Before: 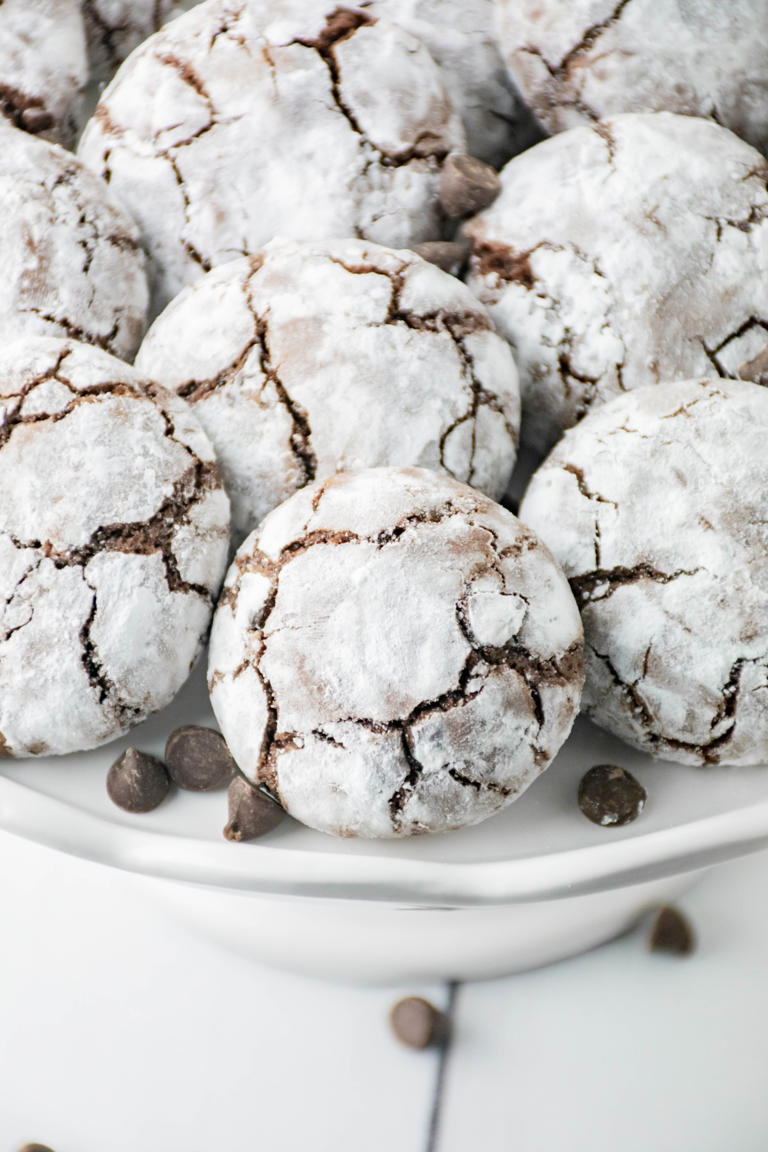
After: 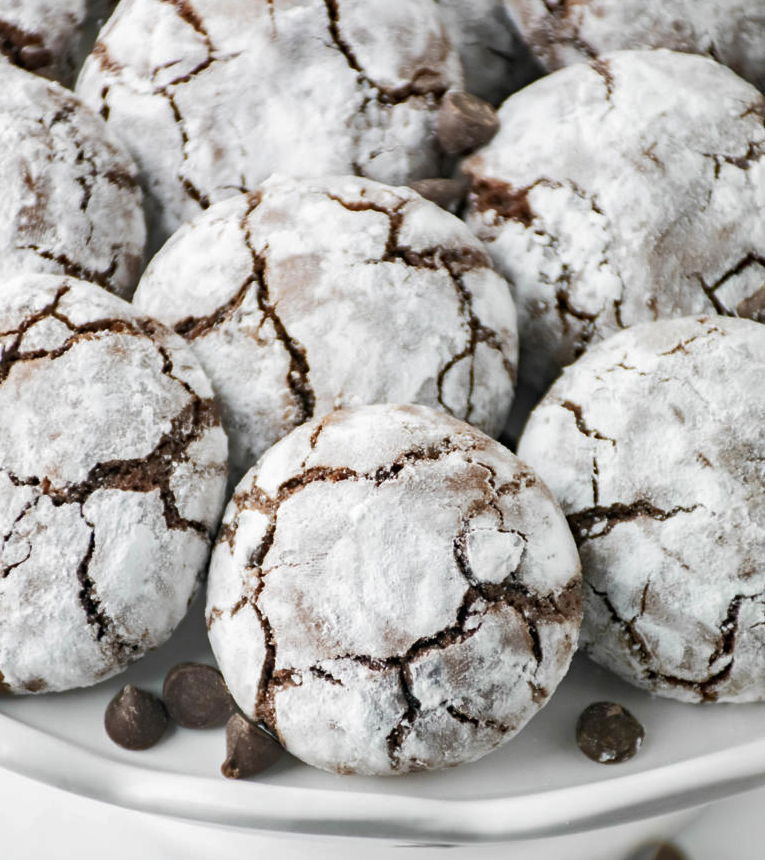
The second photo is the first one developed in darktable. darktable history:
crop: left 0.387%, top 5.469%, bottom 19.809%
shadows and highlights: shadows 40, highlights -54, highlights color adjustment 46%, low approximation 0.01, soften with gaussian
